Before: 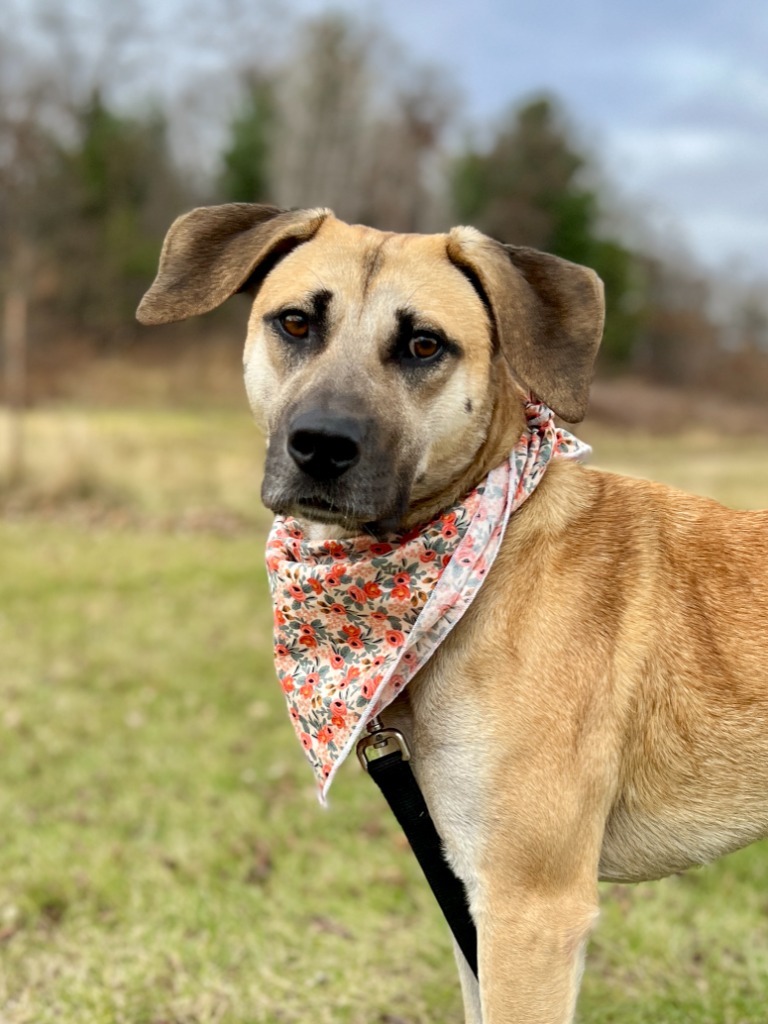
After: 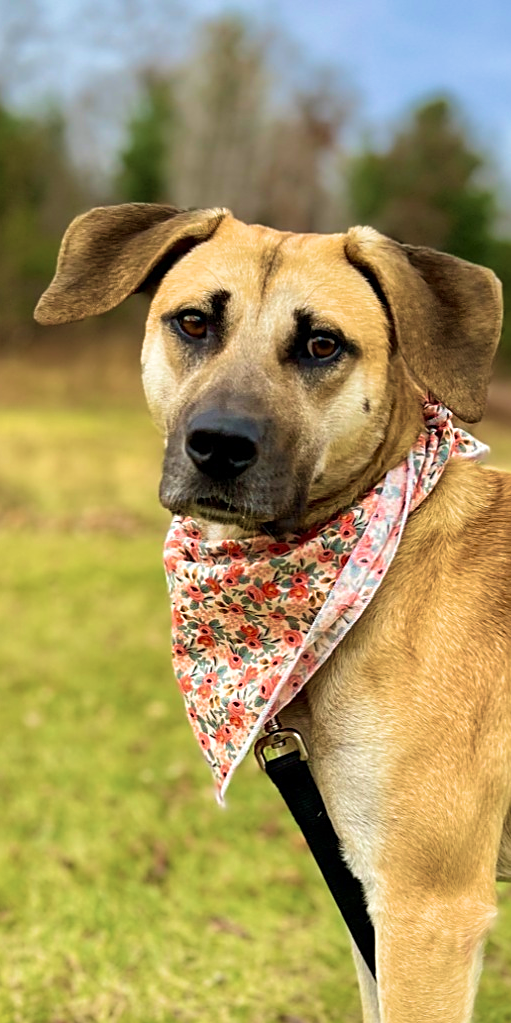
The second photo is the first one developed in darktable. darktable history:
tone equalizer: -8 EV 0.052 EV
sharpen: on, module defaults
crop and rotate: left 13.353%, right 20.035%
velvia: strength 74.15%
